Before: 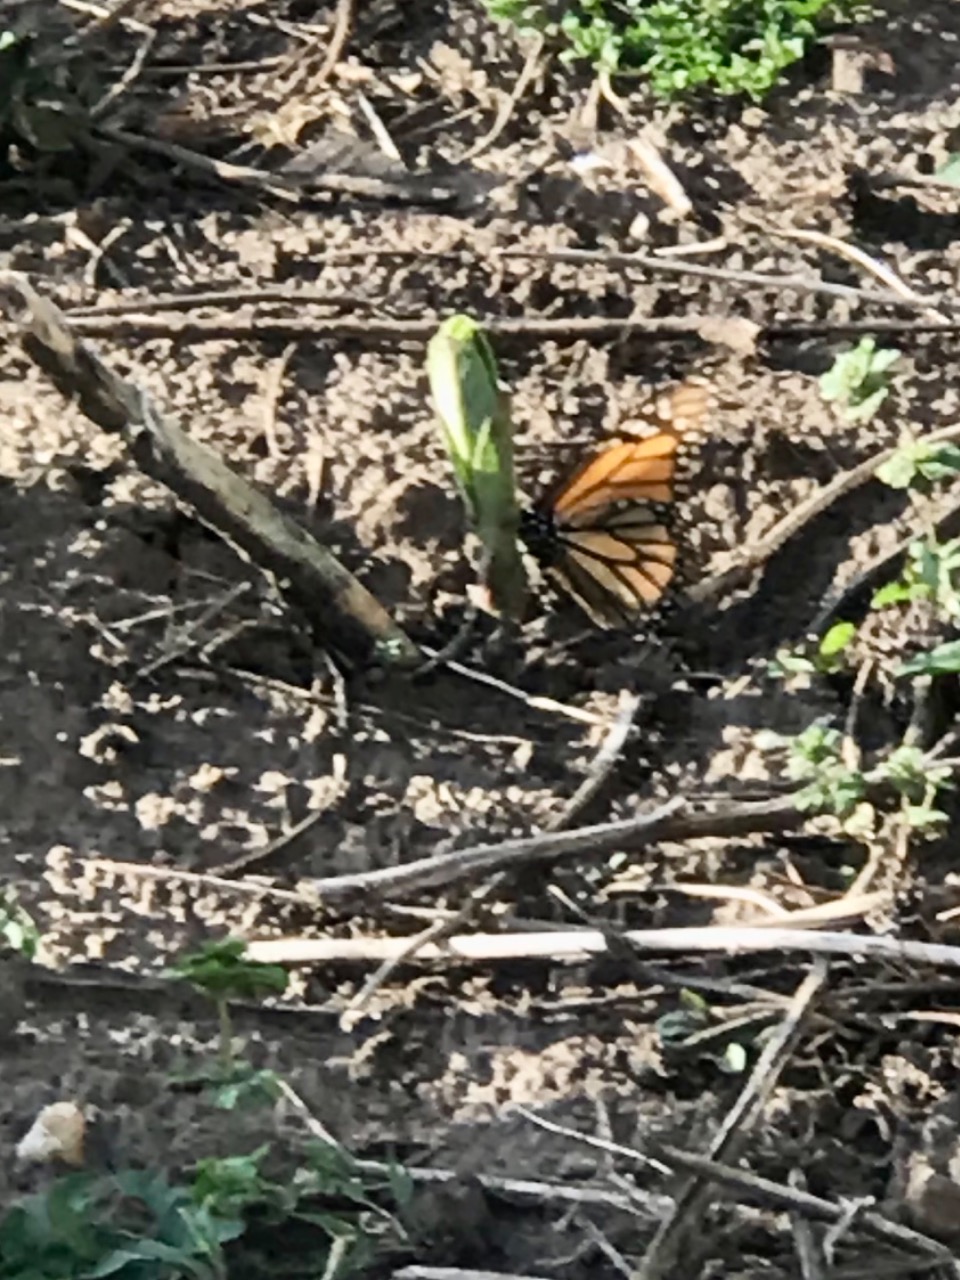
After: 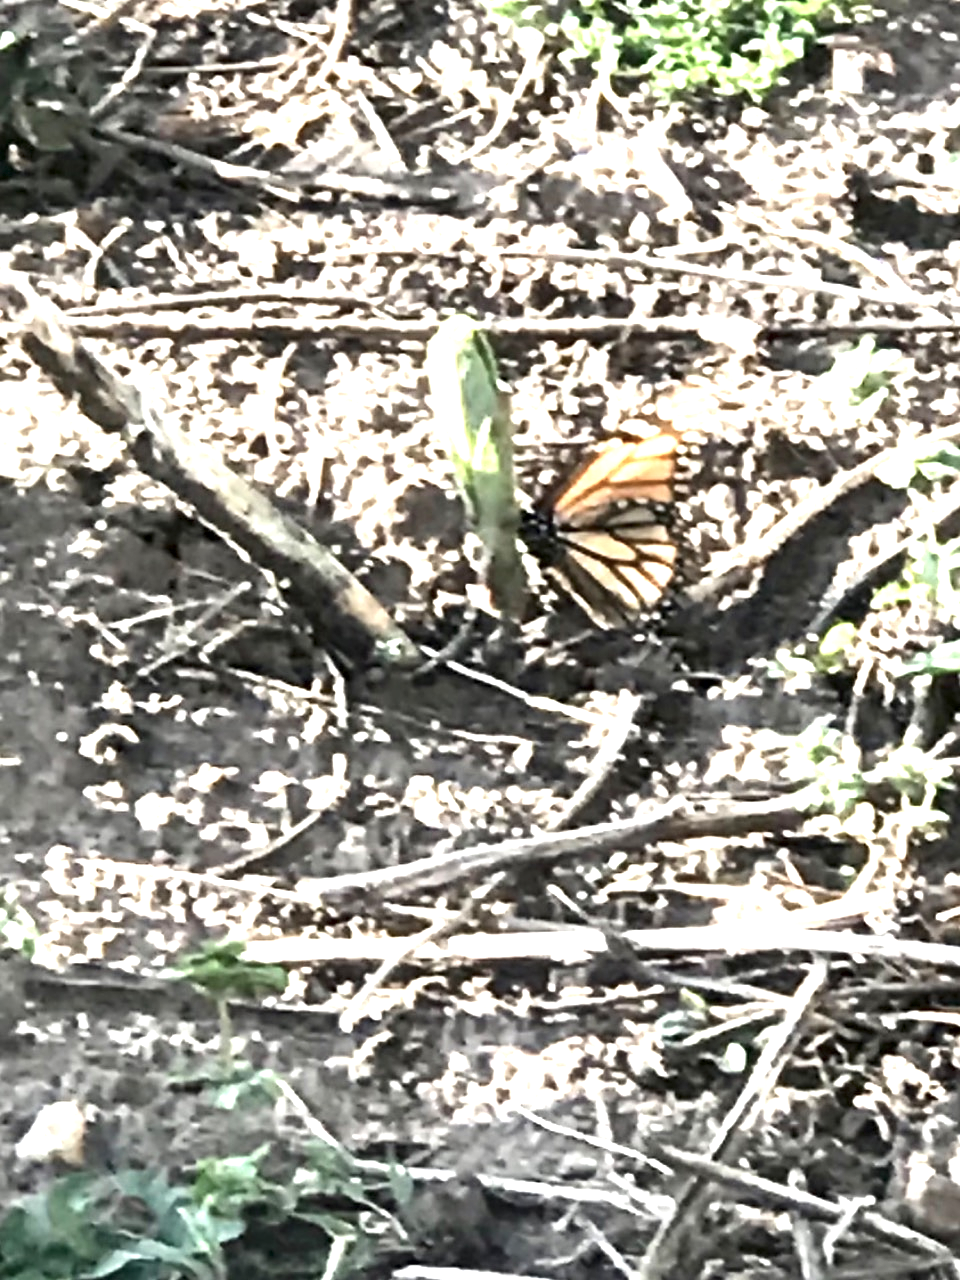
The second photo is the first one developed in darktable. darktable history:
contrast equalizer: y [[0.5, 0.504, 0.515, 0.527, 0.535, 0.534], [0.5 ×6], [0.491, 0.387, 0.179, 0.068, 0.068, 0.068], [0 ×5, 0.023], [0 ×6]]
exposure: black level correction 0, exposure 1.741 EV, compensate exposure bias true, compensate highlight preservation false
contrast brightness saturation: contrast 0.1, saturation -0.3
